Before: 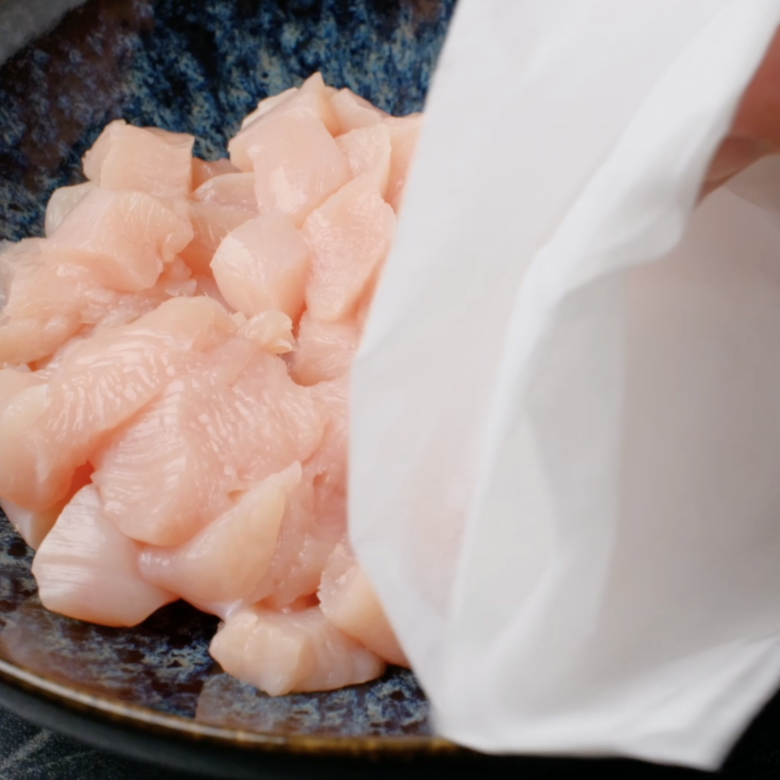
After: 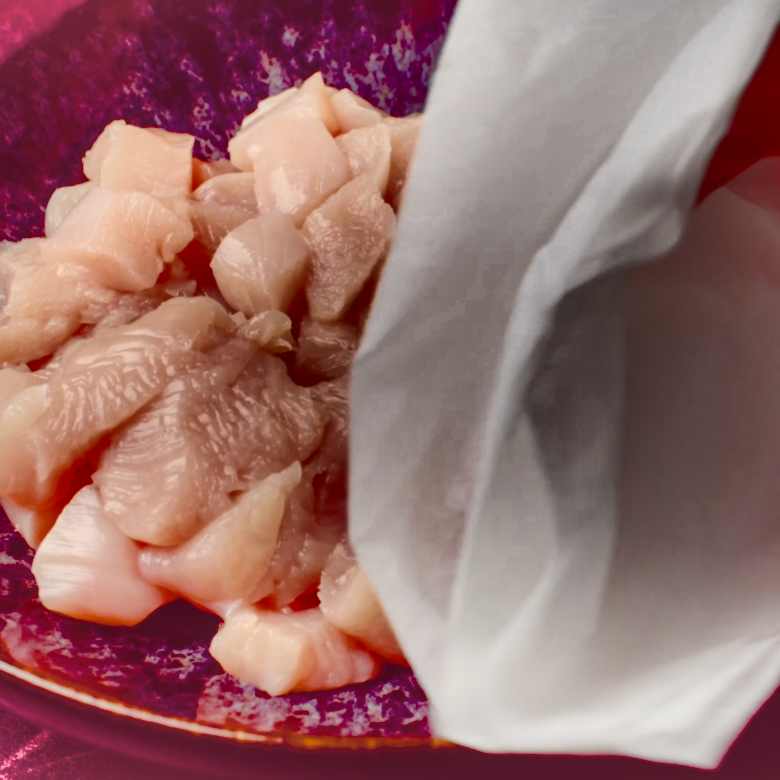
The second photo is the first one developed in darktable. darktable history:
local contrast: on, module defaults
exposure: exposure 0.169 EV, compensate highlight preservation false
color correction: highlights a* -0.955, highlights b* 4.59, shadows a* 3.67
shadows and highlights: radius 123.39, shadows 99.09, white point adjustment -3, highlights -99.87, soften with gaussian
contrast brightness saturation: contrast -0.165, brightness 0.049, saturation -0.136
color balance rgb: shadows lift › luminance -18.675%, shadows lift › chroma 35.293%, global offset › luminance 2%, linear chroma grading › global chroma 8.868%, perceptual saturation grading › global saturation 20%, perceptual saturation grading › highlights -25.206%, perceptual saturation grading › shadows 49.945%, perceptual brilliance grading › global brilliance 17.29%, global vibrance -1.462%, saturation formula JzAzBz (2021)
